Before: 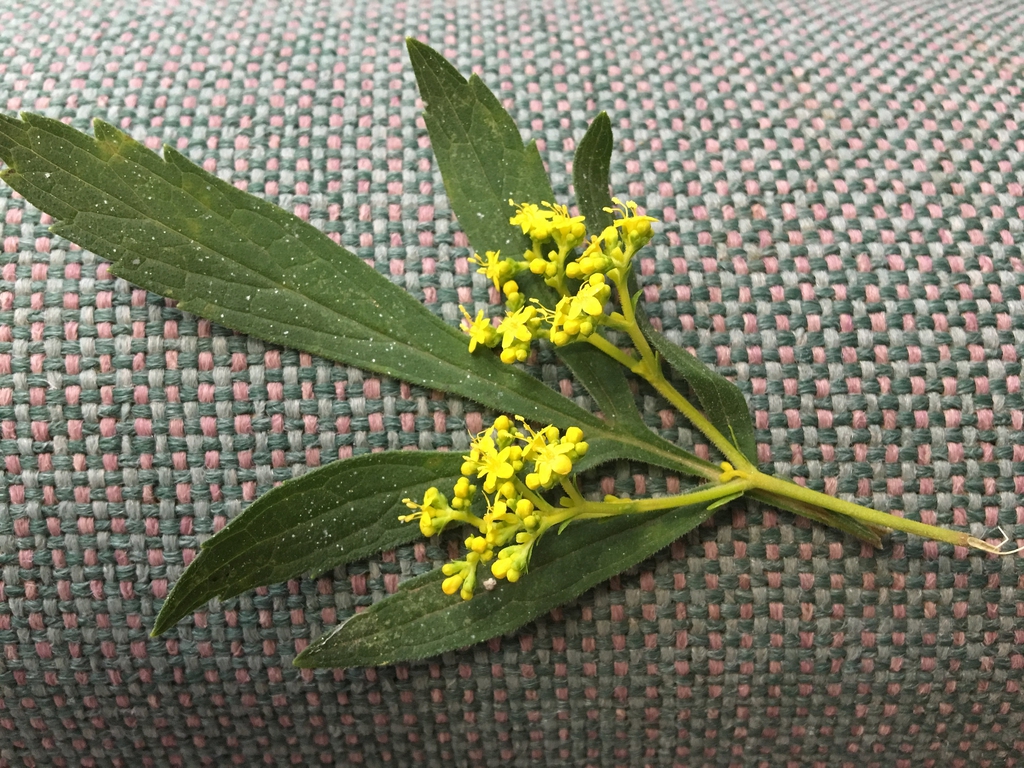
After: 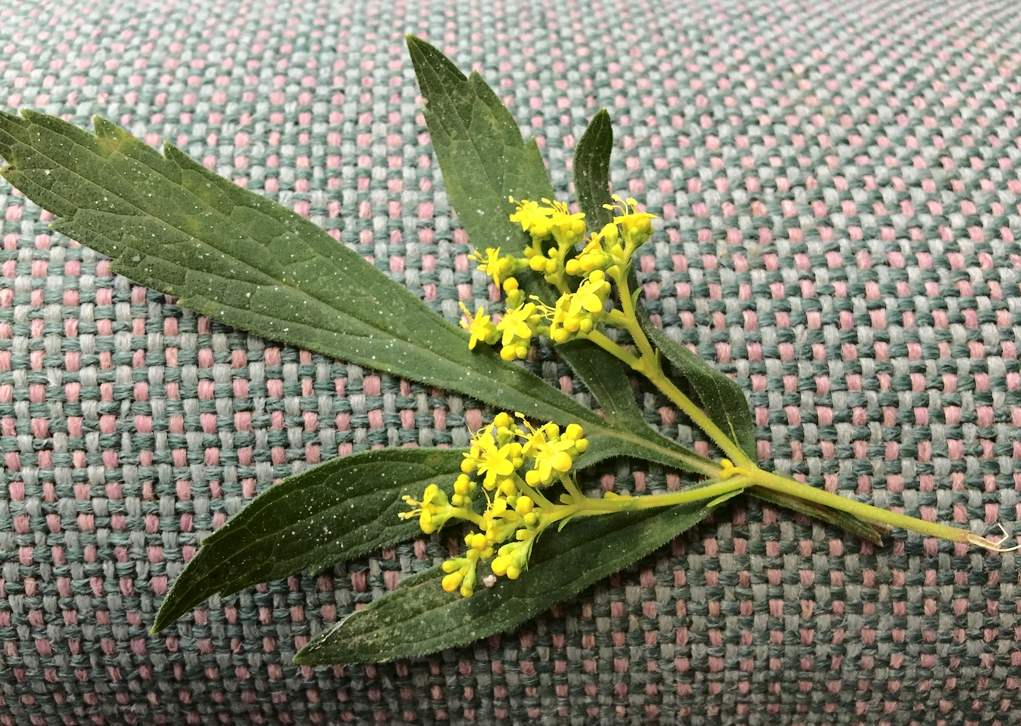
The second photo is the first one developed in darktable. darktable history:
tone curve: curves: ch0 [(0, 0) (0.003, 0.026) (0.011, 0.025) (0.025, 0.022) (0.044, 0.022) (0.069, 0.028) (0.1, 0.041) (0.136, 0.062) (0.177, 0.103) (0.224, 0.167) (0.277, 0.242) (0.335, 0.343) (0.399, 0.452) (0.468, 0.539) (0.543, 0.614) (0.623, 0.683) (0.709, 0.749) (0.801, 0.827) (0.898, 0.918) (1, 1)], color space Lab, independent channels, preserve colors none
crop: top 0.396%, right 0.255%, bottom 5.002%
